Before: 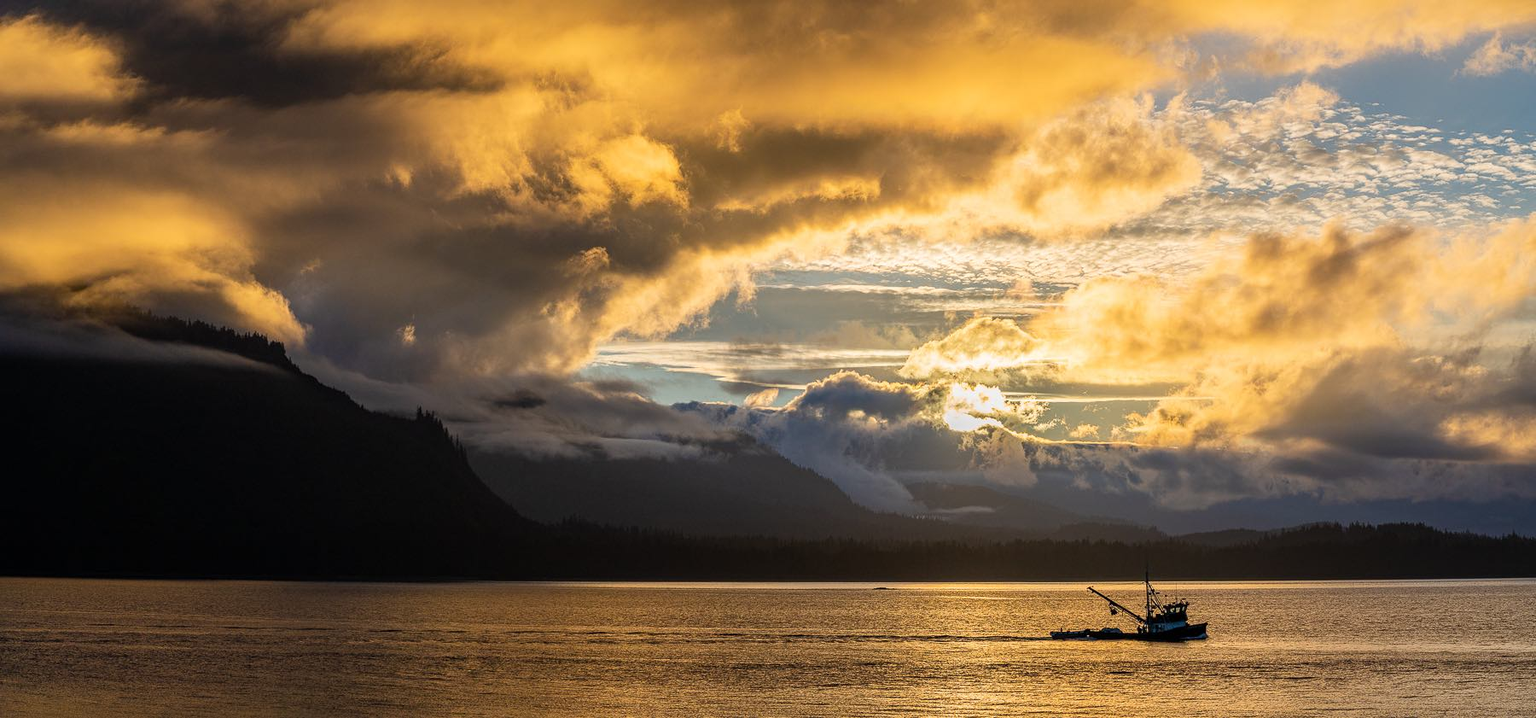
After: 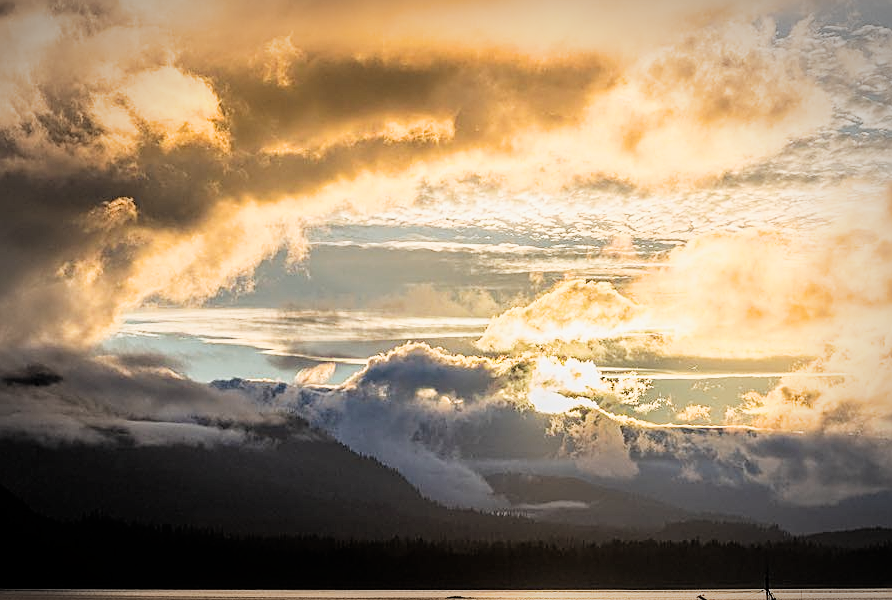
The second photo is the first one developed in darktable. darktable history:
exposure: black level correction -0.002, exposure 0.54 EV, compensate highlight preservation false
crop: left 32.075%, top 10.976%, right 18.355%, bottom 17.596%
sharpen: on, module defaults
vignetting: automatic ratio true
filmic rgb: black relative exposure -5 EV, white relative exposure 3.5 EV, hardness 3.19, contrast 1.2, highlights saturation mix -50%
